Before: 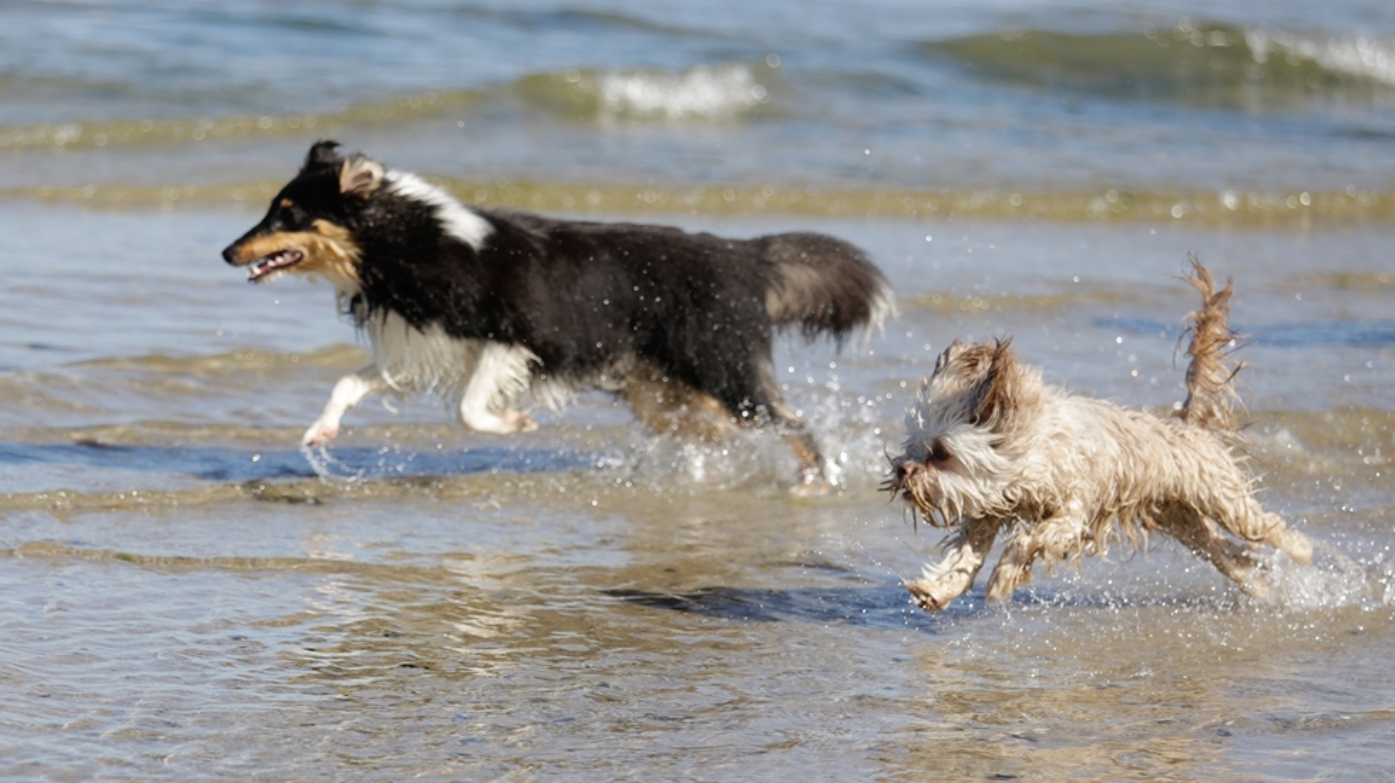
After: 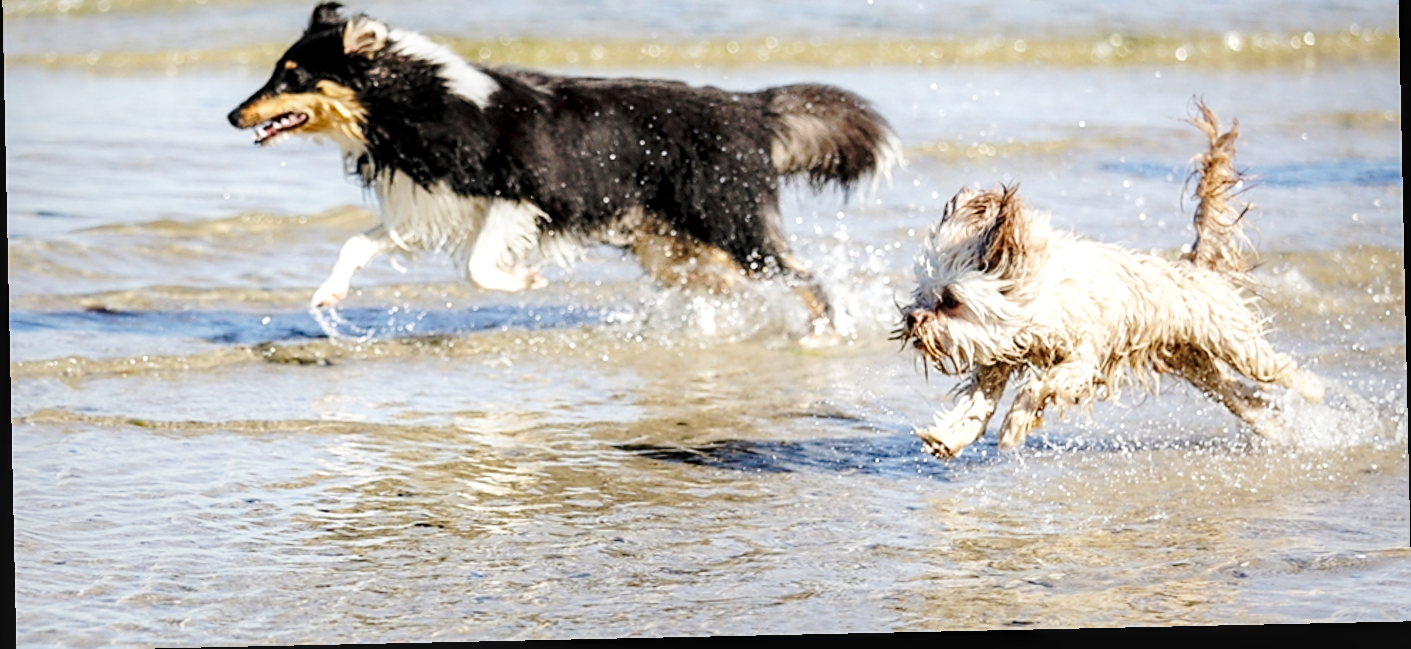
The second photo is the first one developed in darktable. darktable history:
local contrast: detail 150%
crop and rotate: top 19.998%
rotate and perspective: rotation -1.24°, automatic cropping off
sharpen: on, module defaults
exposure: black level correction 0.002, compensate highlight preservation false
contrast brightness saturation: brightness 0.15
base curve: curves: ch0 [(0, 0) (0.036, 0.037) (0.121, 0.228) (0.46, 0.76) (0.859, 0.983) (1, 1)], preserve colors none
